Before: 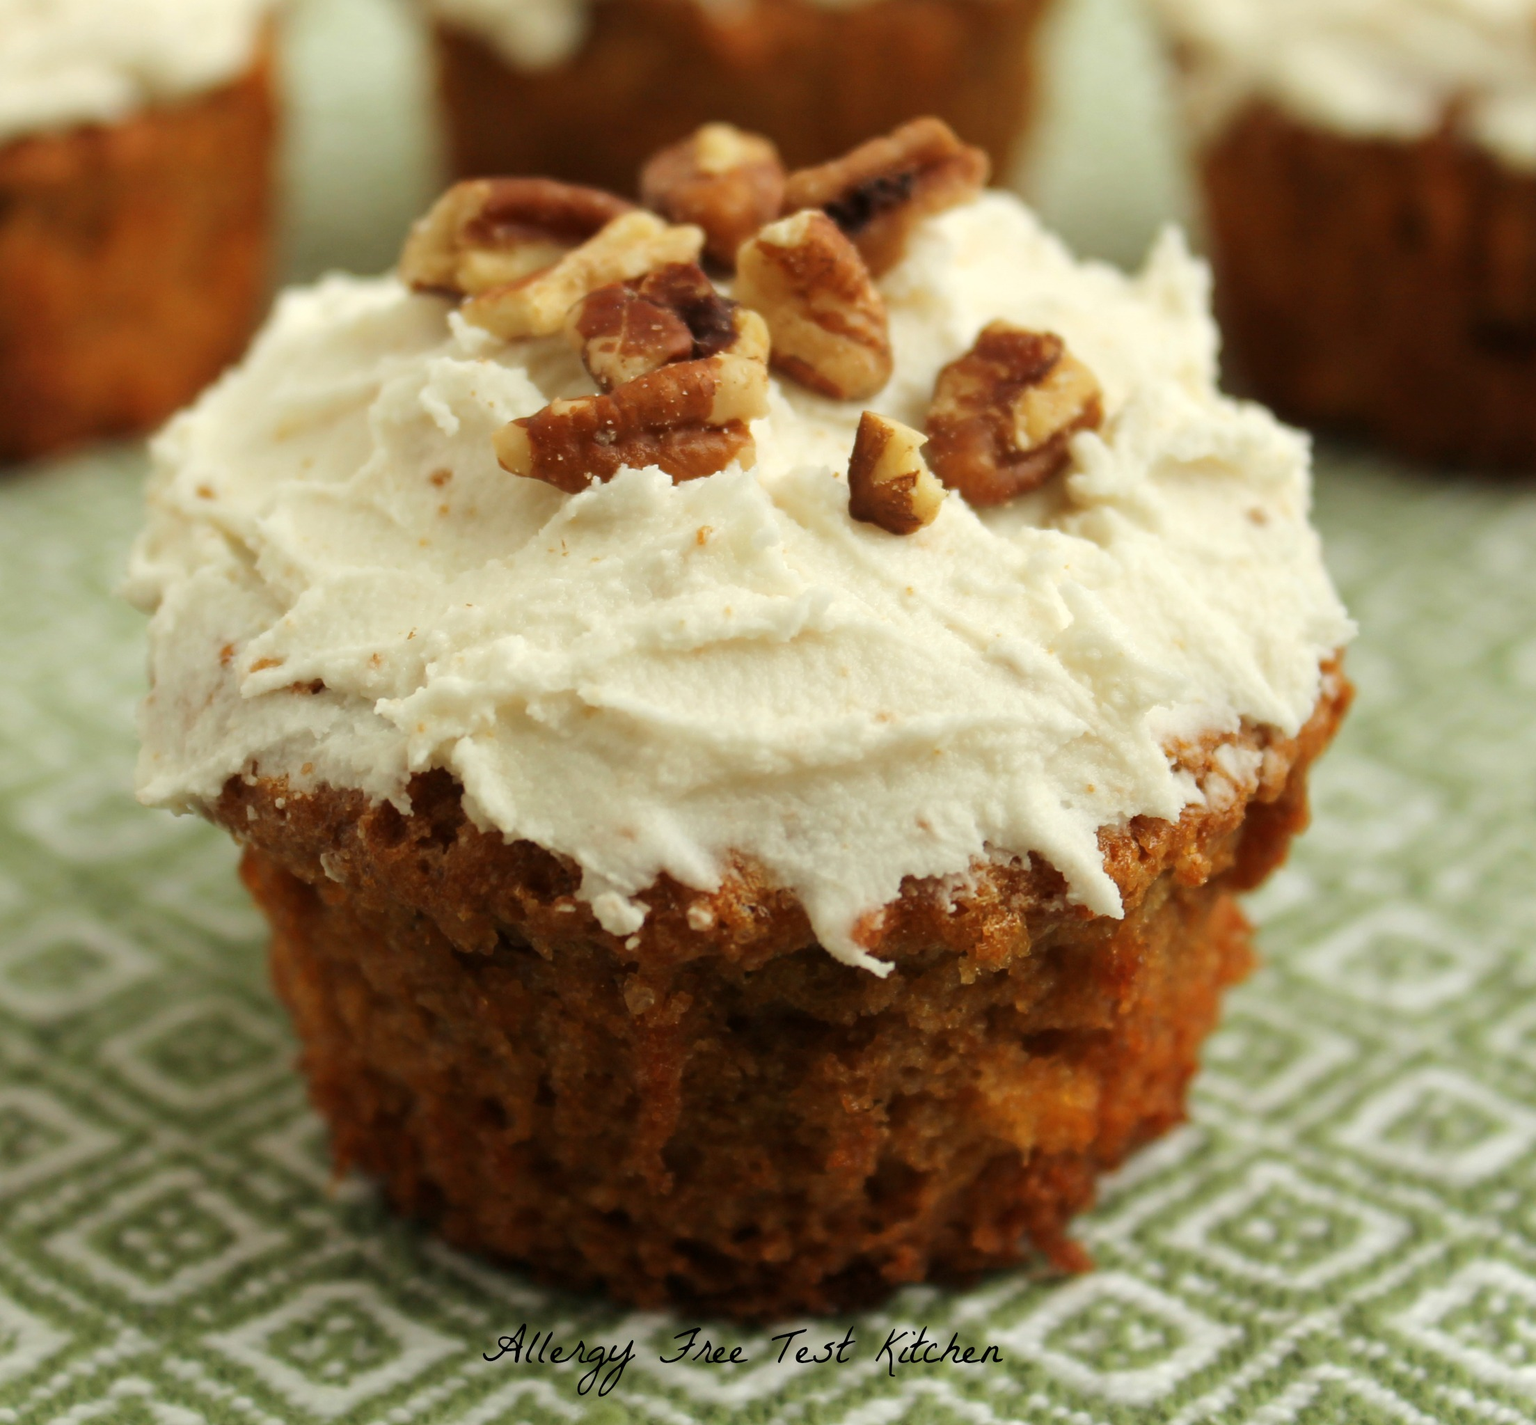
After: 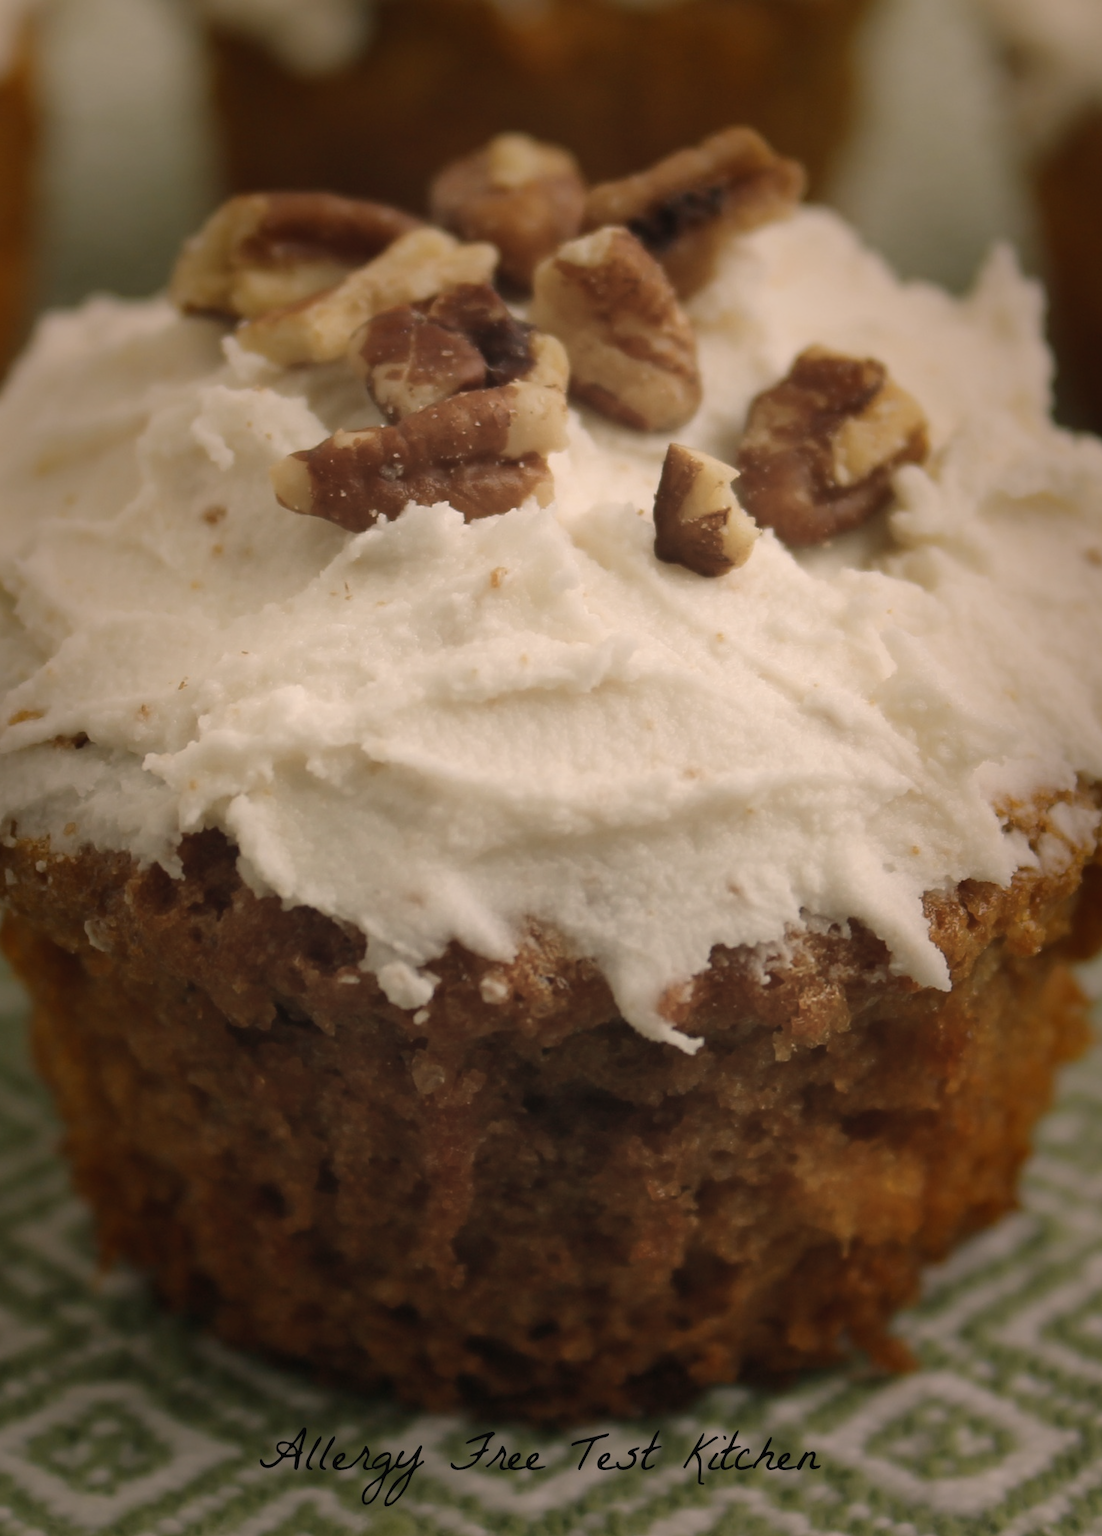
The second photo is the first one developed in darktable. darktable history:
tone equalizer: -8 EV 0.267 EV, -7 EV 0.436 EV, -6 EV 0.405 EV, -5 EV 0.249 EV, -3 EV -0.254 EV, -2 EV -0.387 EV, -1 EV -0.407 EV, +0 EV -0.22 EV
vignetting: fall-off start 49.13%, saturation 0.374, automatic ratio true, width/height ratio 1.296
crop and rotate: left 15.783%, right 17.648%
color balance rgb: highlights gain › chroma 4.448%, highlights gain › hue 33.15°, white fulcrum 0.986 EV, perceptual saturation grading › global saturation 0.177%, global vibrance 20%
contrast brightness saturation: contrast -0.063, saturation -0.41
